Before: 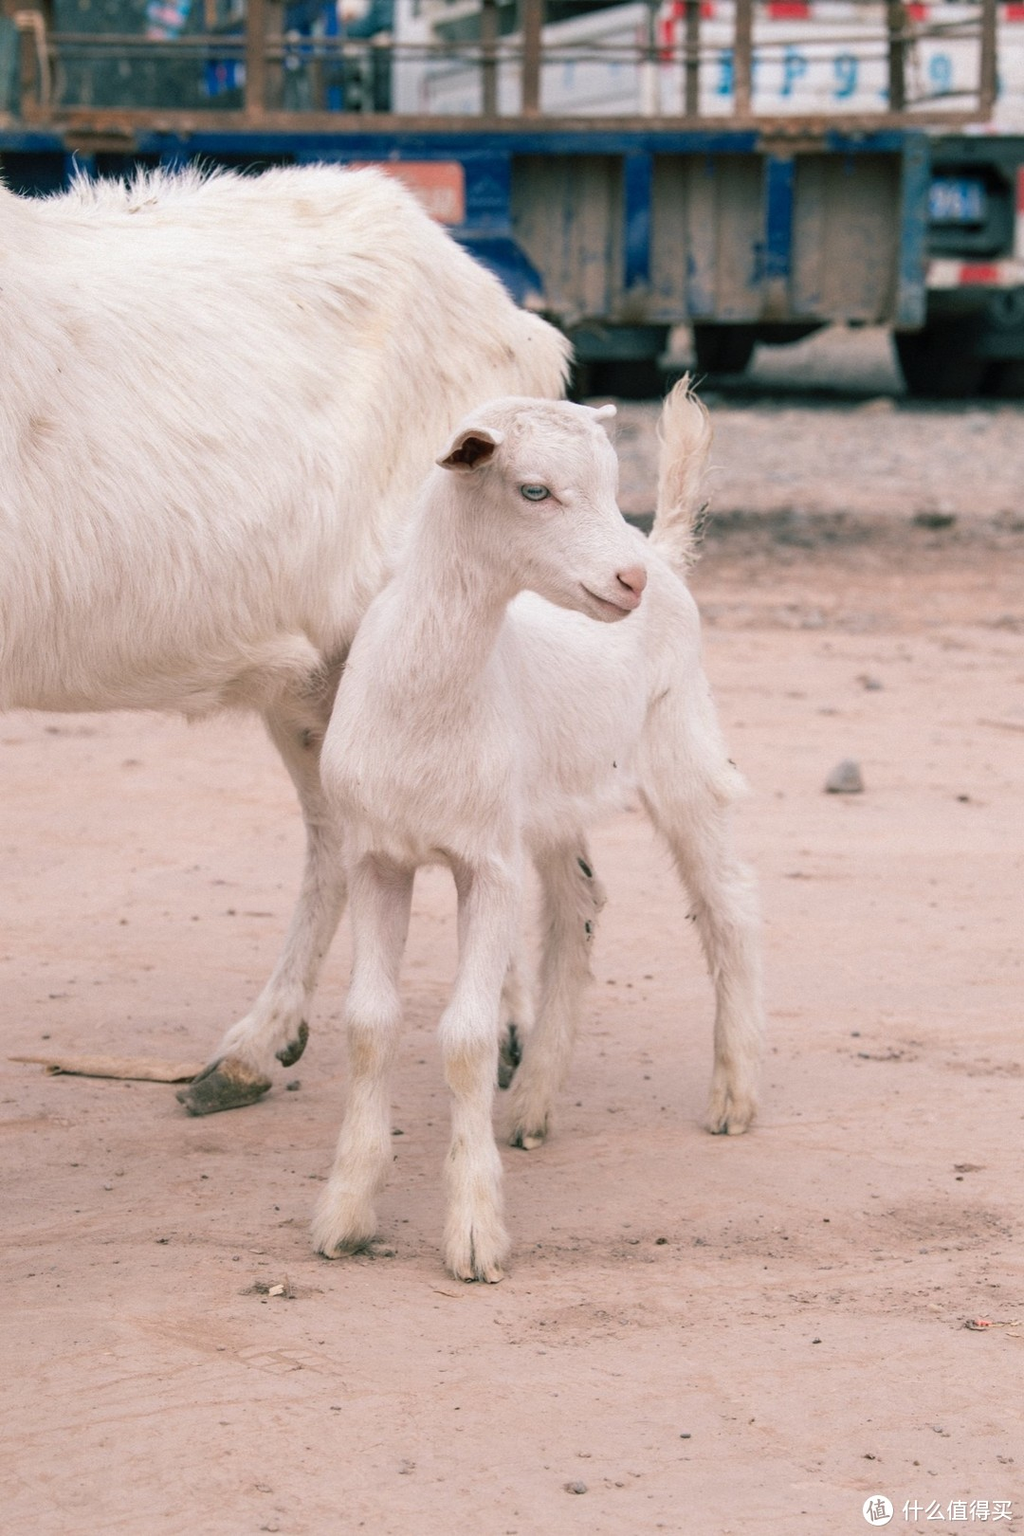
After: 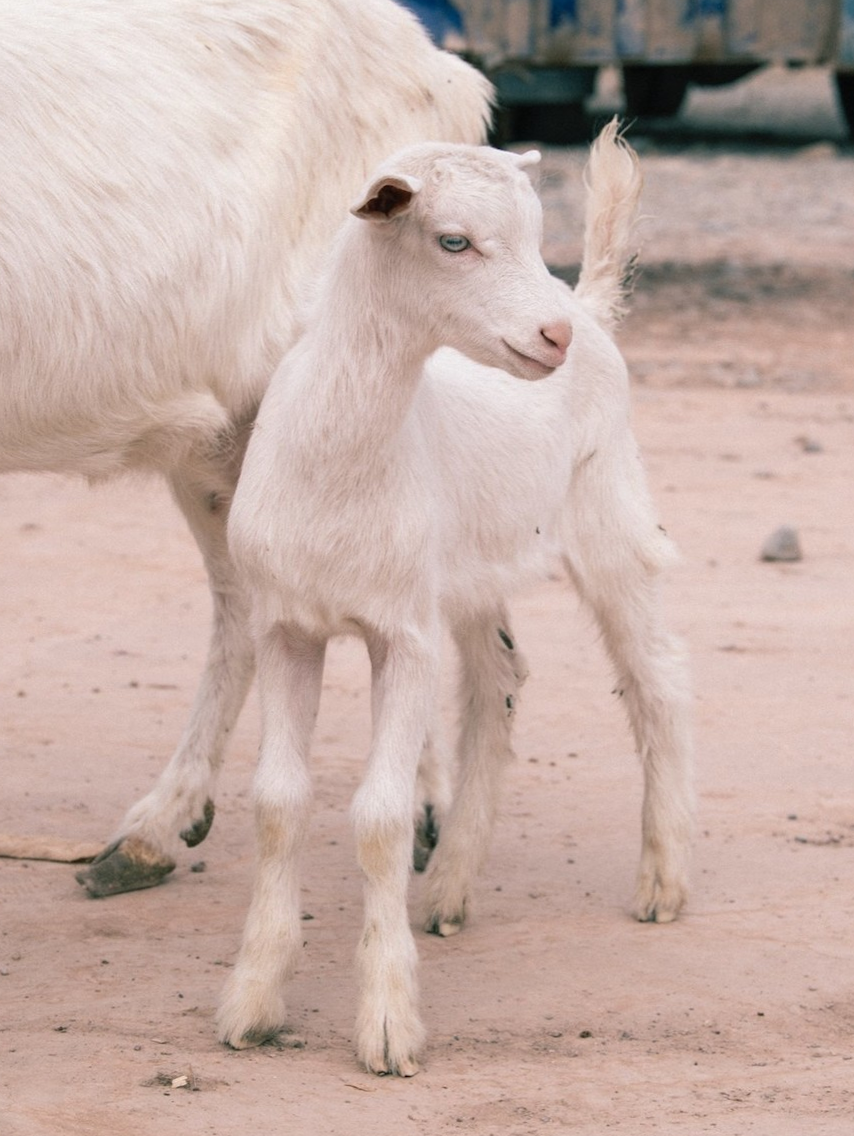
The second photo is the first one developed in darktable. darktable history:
rotate and perspective: rotation 0.192°, lens shift (horizontal) -0.015, crop left 0.005, crop right 0.996, crop top 0.006, crop bottom 0.99
crop: left 9.712%, top 16.928%, right 10.845%, bottom 12.332%
